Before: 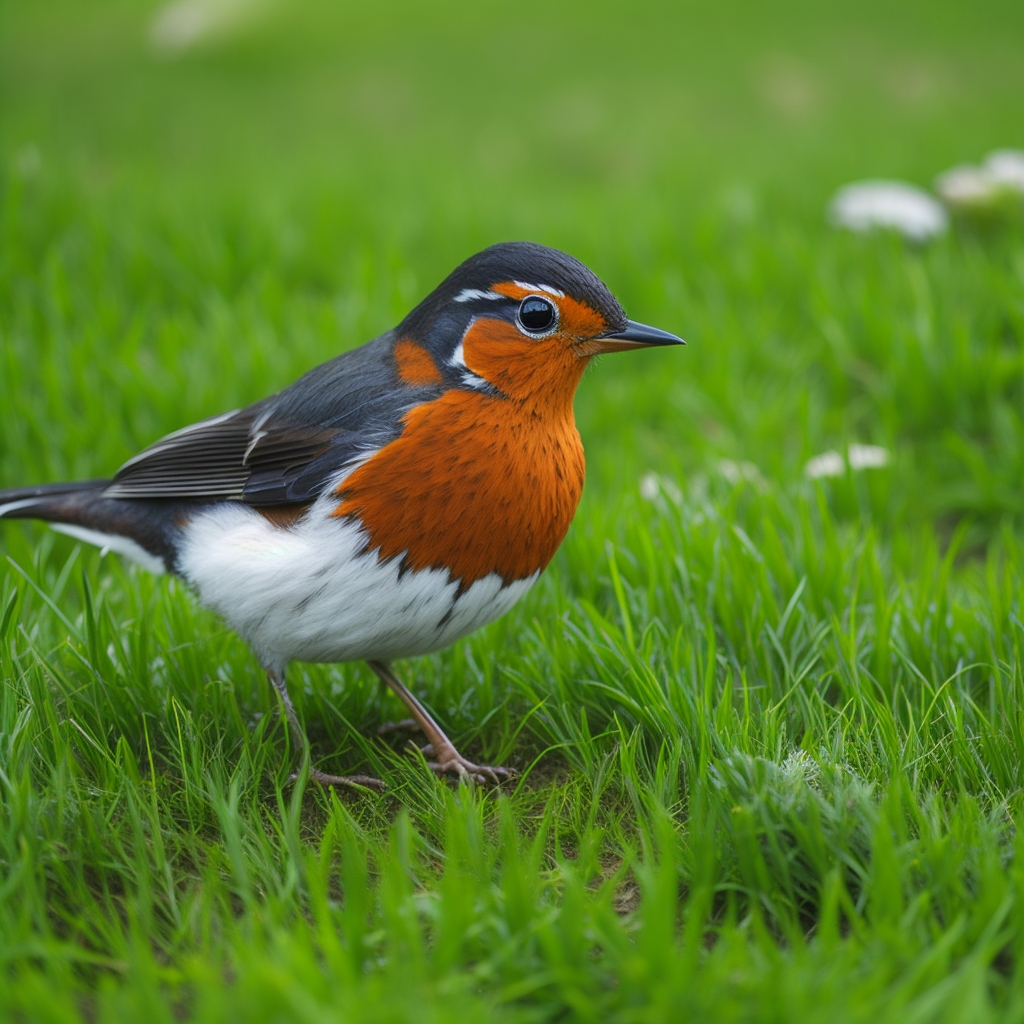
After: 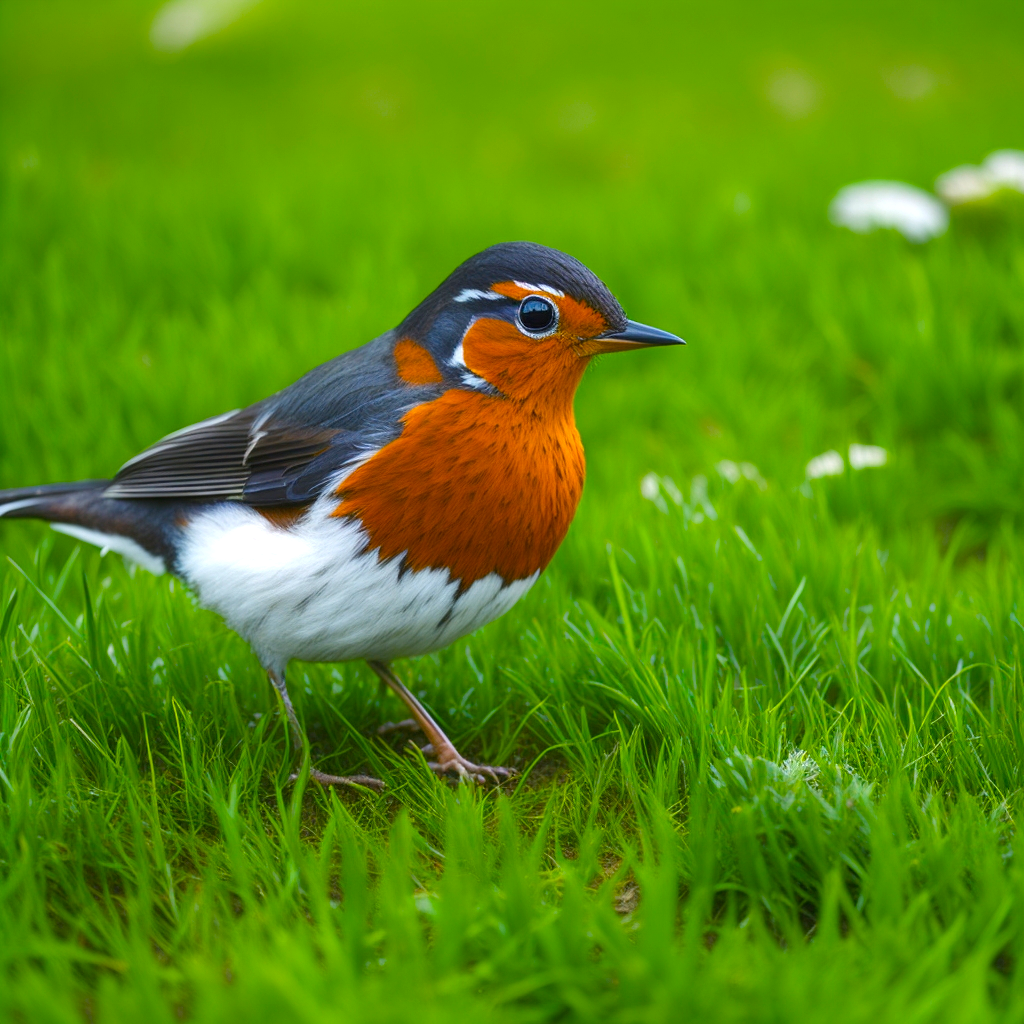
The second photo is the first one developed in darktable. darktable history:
color balance rgb: perceptual saturation grading › global saturation 35.84%, perceptual saturation grading › shadows 35.315%, perceptual brilliance grading › global brilliance 10.757%, global vibrance 7.54%
